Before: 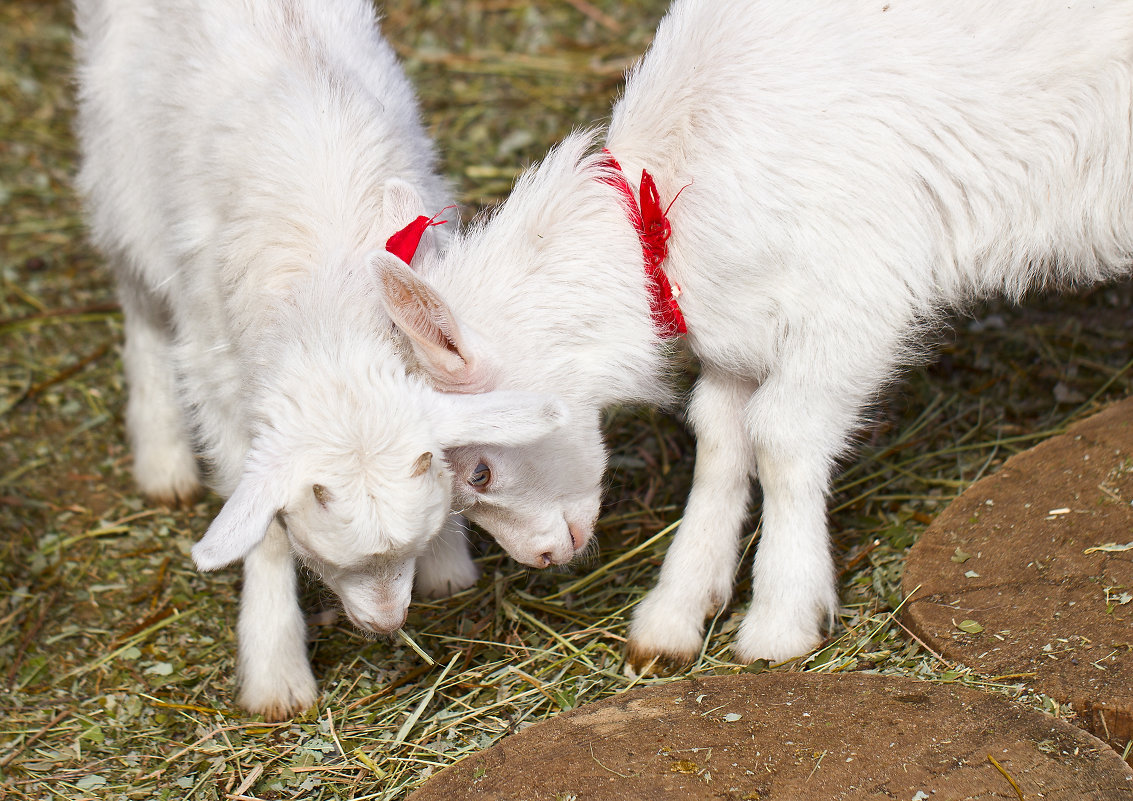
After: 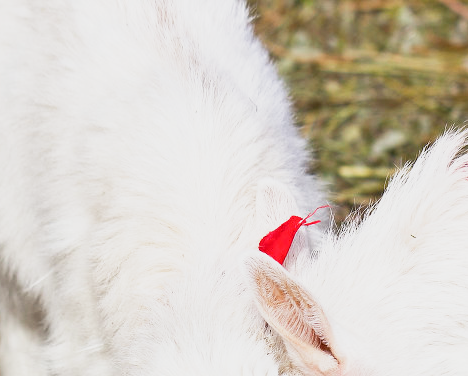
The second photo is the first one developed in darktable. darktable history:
crop and rotate: left 11.278%, top 0.106%, right 47.407%, bottom 52.834%
base curve: curves: ch0 [(0, 0) (0.088, 0.125) (0.176, 0.251) (0.354, 0.501) (0.613, 0.749) (1, 0.877)], preserve colors none
